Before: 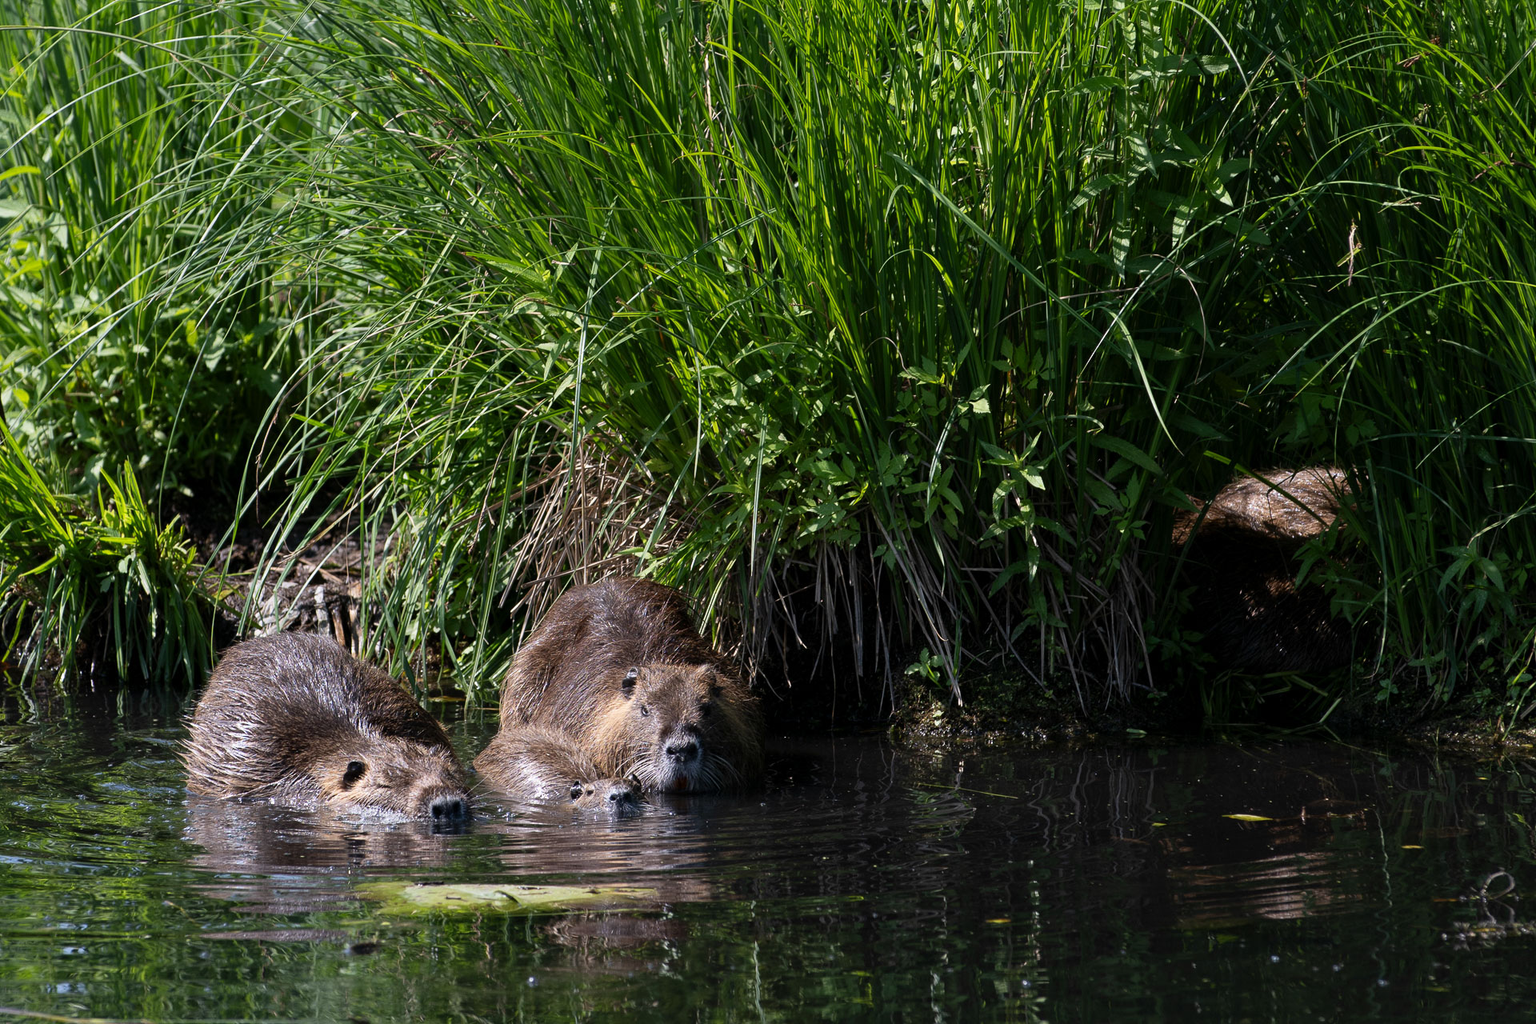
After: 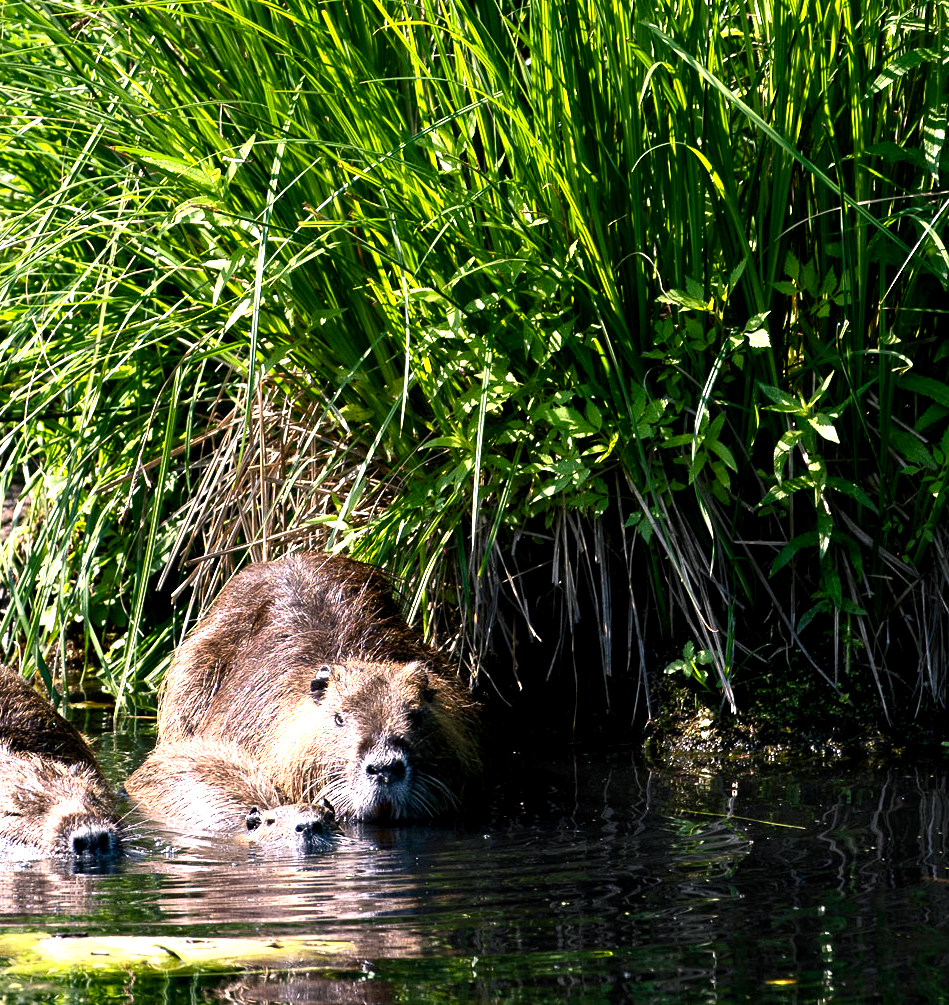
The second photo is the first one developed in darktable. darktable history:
contrast brightness saturation: contrast 0.15, brightness 0.05
crop and rotate: angle 0.02°, left 24.353%, top 13.219%, right 26.156%, bottom 8.224%
color balance rgb: shadows lift › chroma 2%, shadows lift › hue 185.64°, power › luminance 1.48%, highlights gain › chroma 3%, highlights gain › hue 54.51°, global offset › luminance -0.4%, perceptual saturation grading › highlights -18.47%, perceptual saturation grading › mid-tones 6.62%, perceptual saturation grading › shadows 28.22%, perceptual brilliance grading › highlights 15.68%, perceptual brilliance grading › shadows -14.29%, global vibrance 25.96%, contrast 6.45%
exposure: black level correction 0.001, exposure 1 EV, compensate highlight preservation false
